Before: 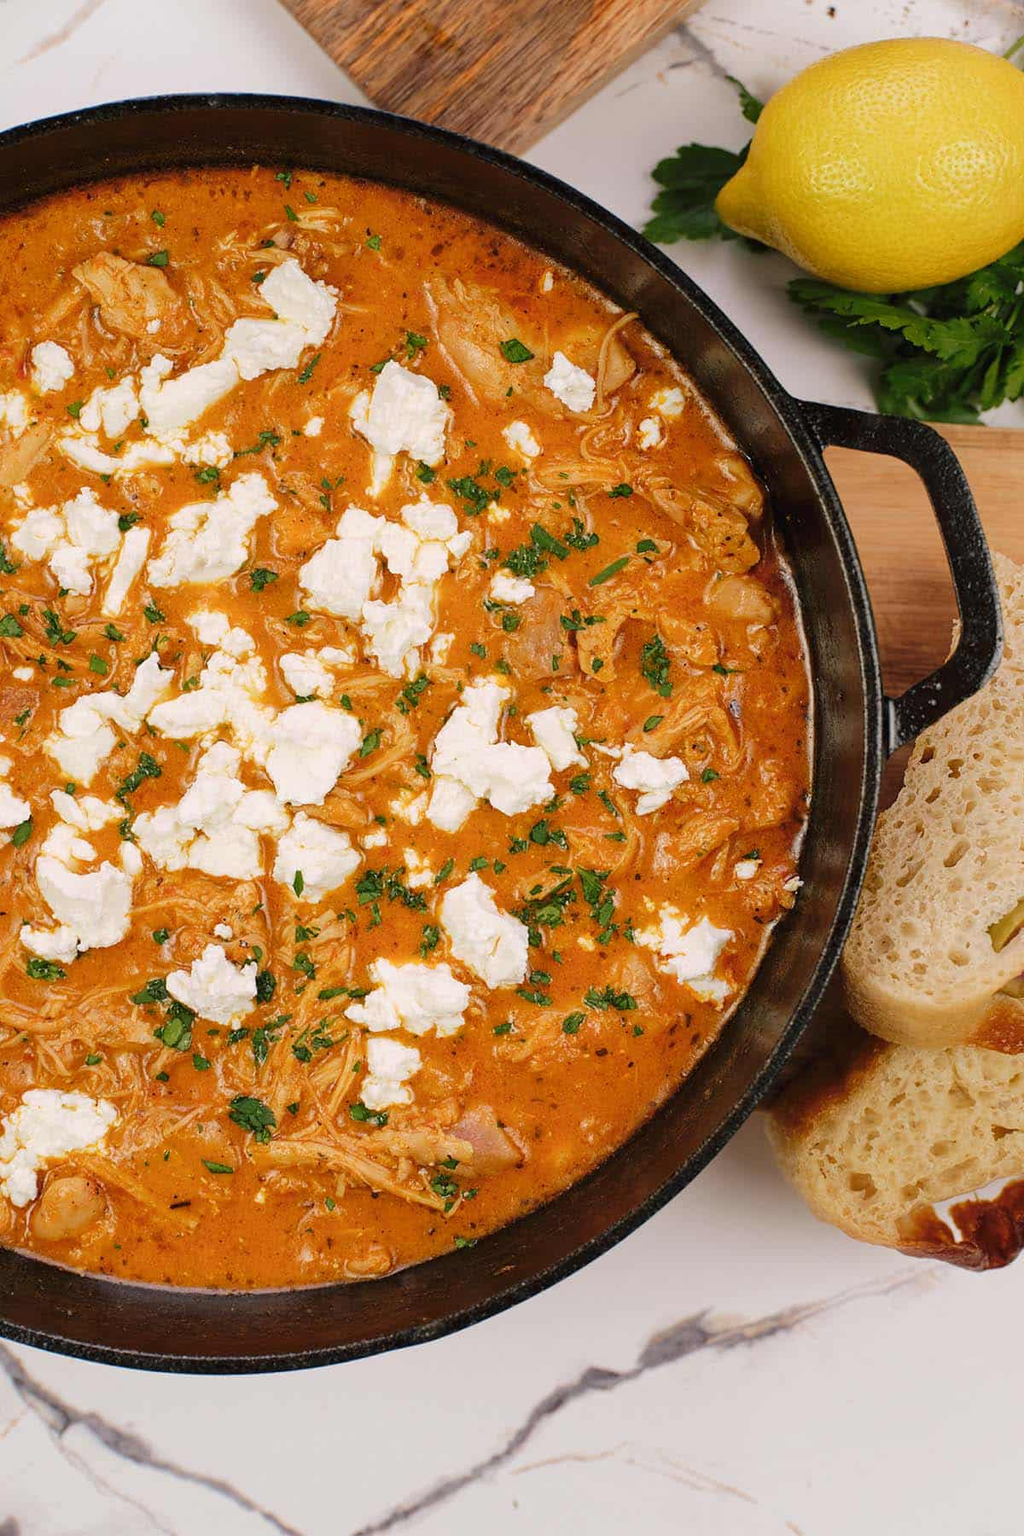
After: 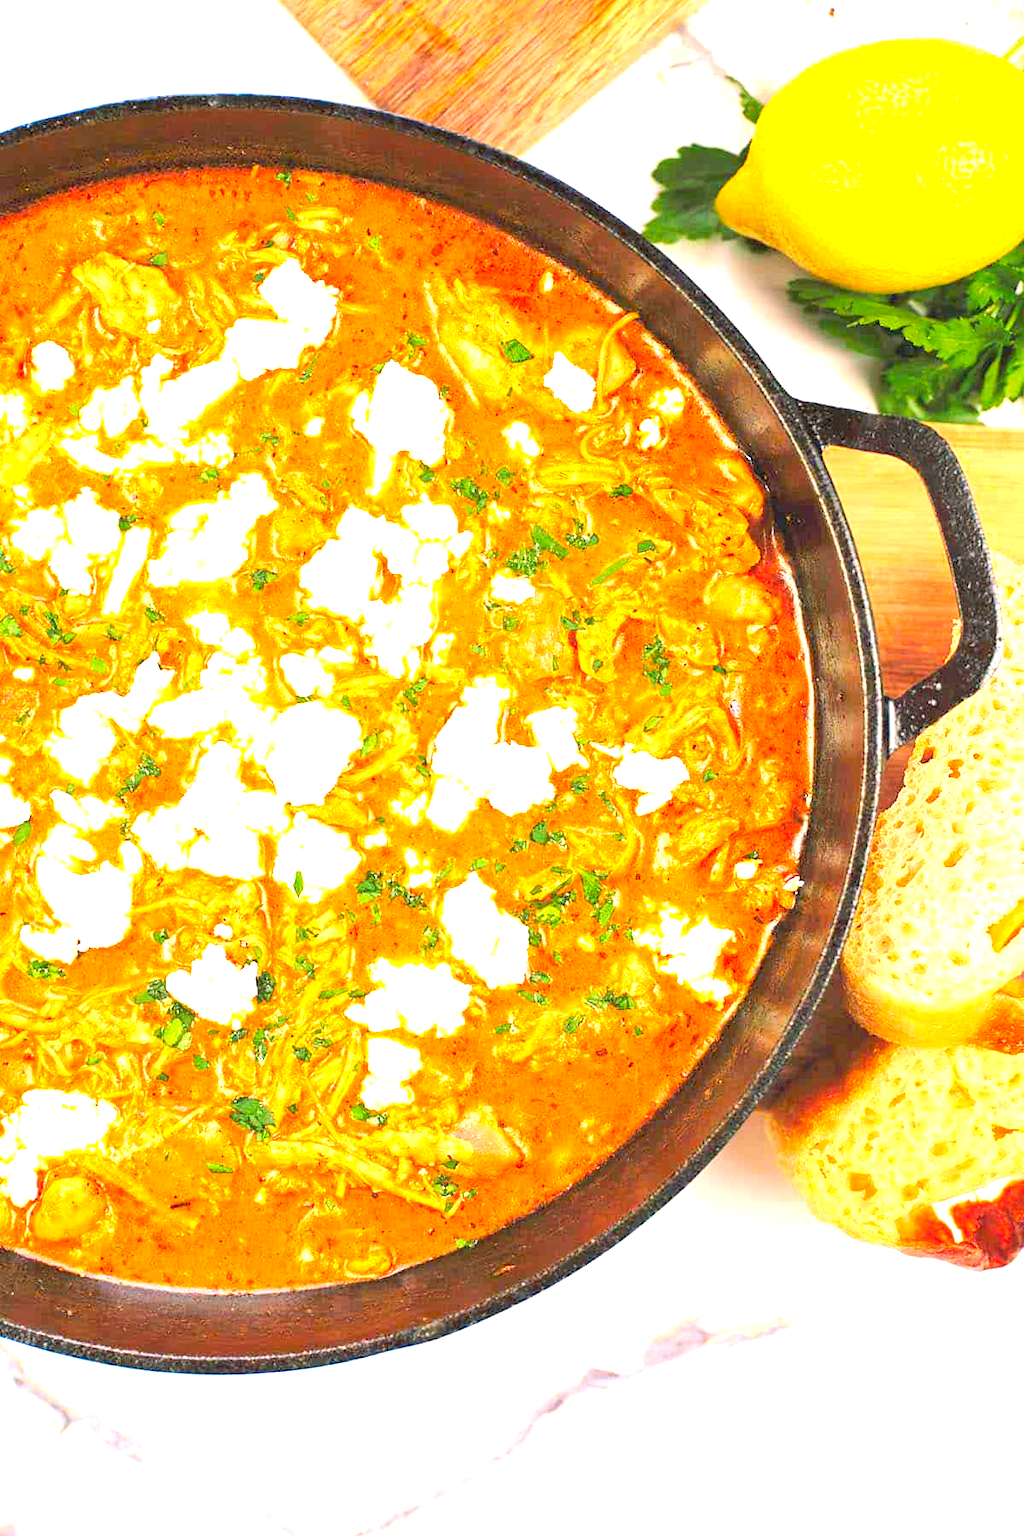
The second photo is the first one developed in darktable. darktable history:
contrast brightness saturation: contrast 0.07, brightness 0.18, saturation 0.4
exposure: exposure 2 EV, compensate highlight preservation false
